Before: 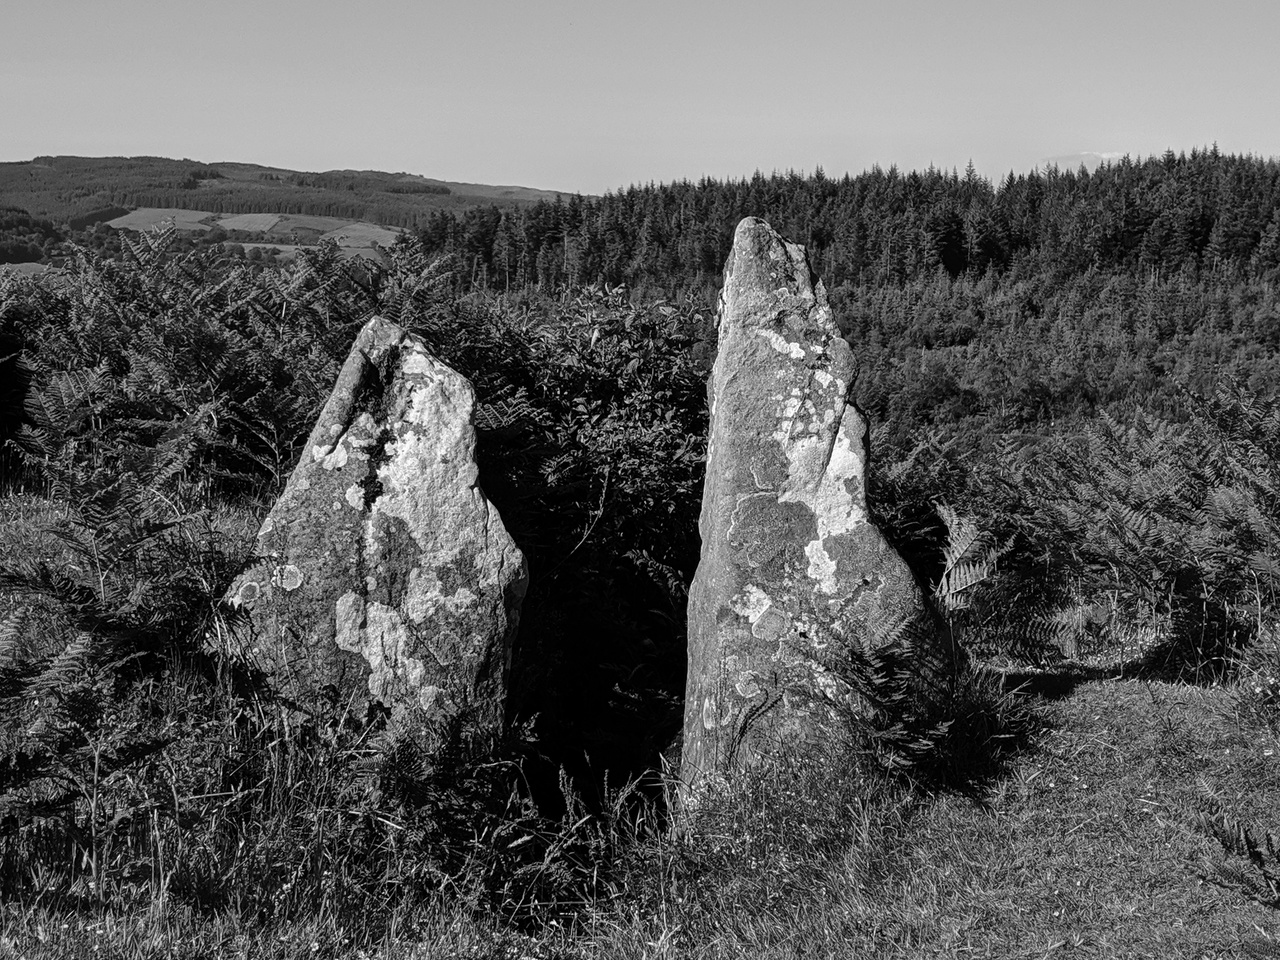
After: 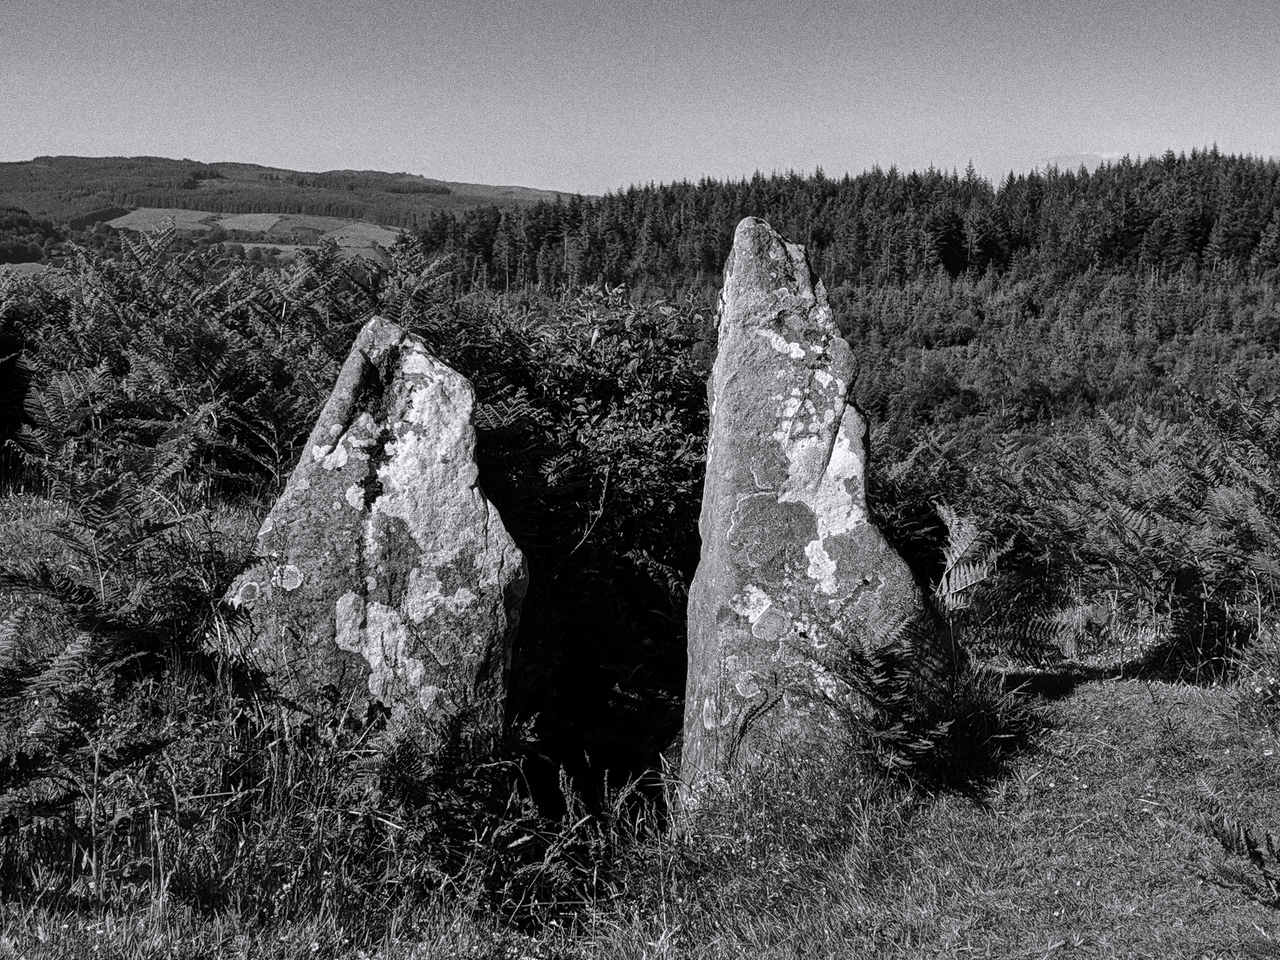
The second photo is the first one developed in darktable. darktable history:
shadows and highlights: shadows 19.13, highlights -83.41, soften with gaussian
grain: coarseness 0.09 ISO, strength 40%
white balance: red 1.004, blue 1.024
